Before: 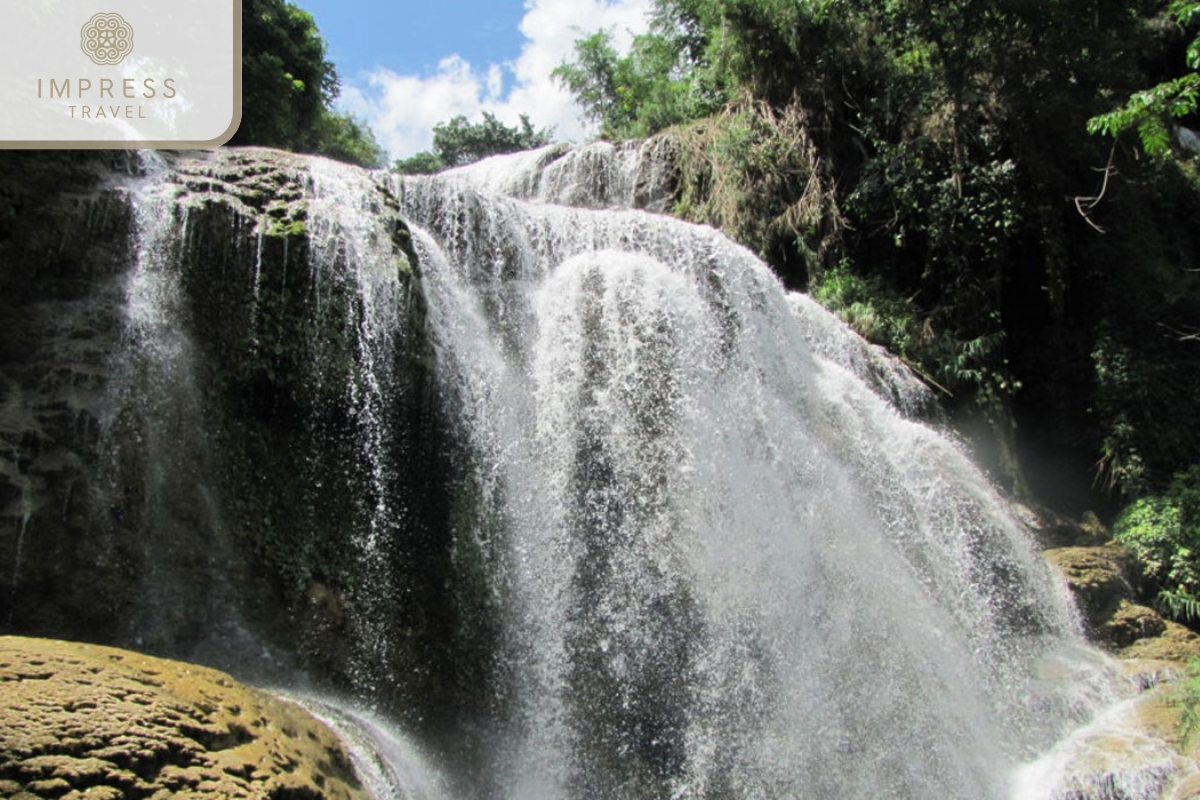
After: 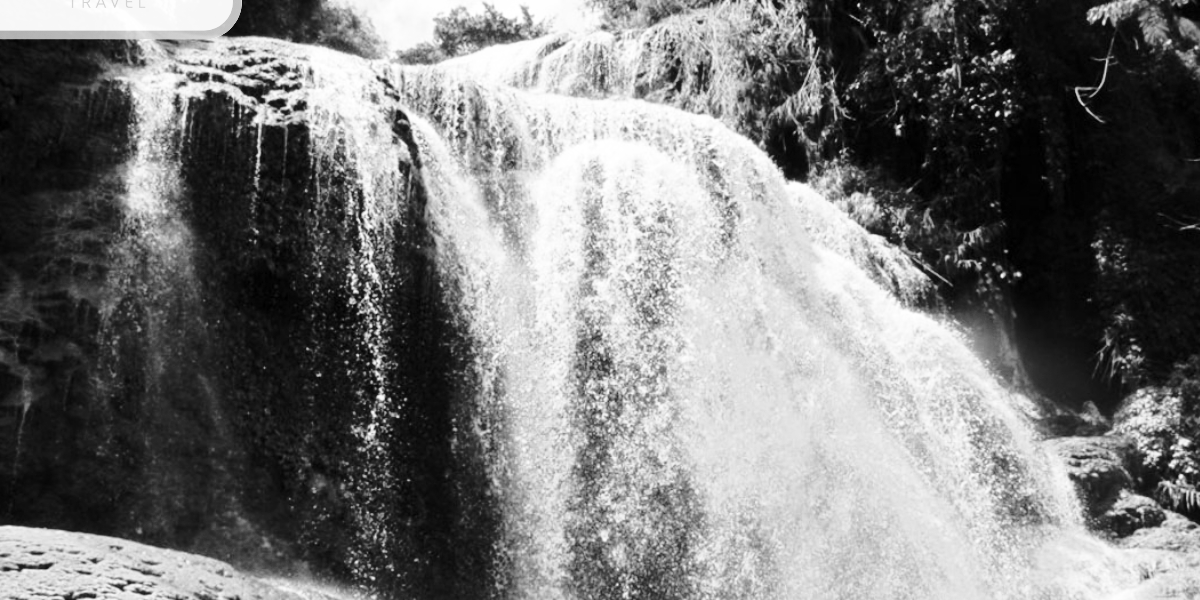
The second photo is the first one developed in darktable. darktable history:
monochrome: on, module defaults
crop: top 13.819%, bottom 11.169%
base curve: curves: ch0 [(0, 0) (0.036, 0.037) (0.121, 0.228) (0.46, 0.76) (0.859, 0.983) (1, 1)], preserve colors none
